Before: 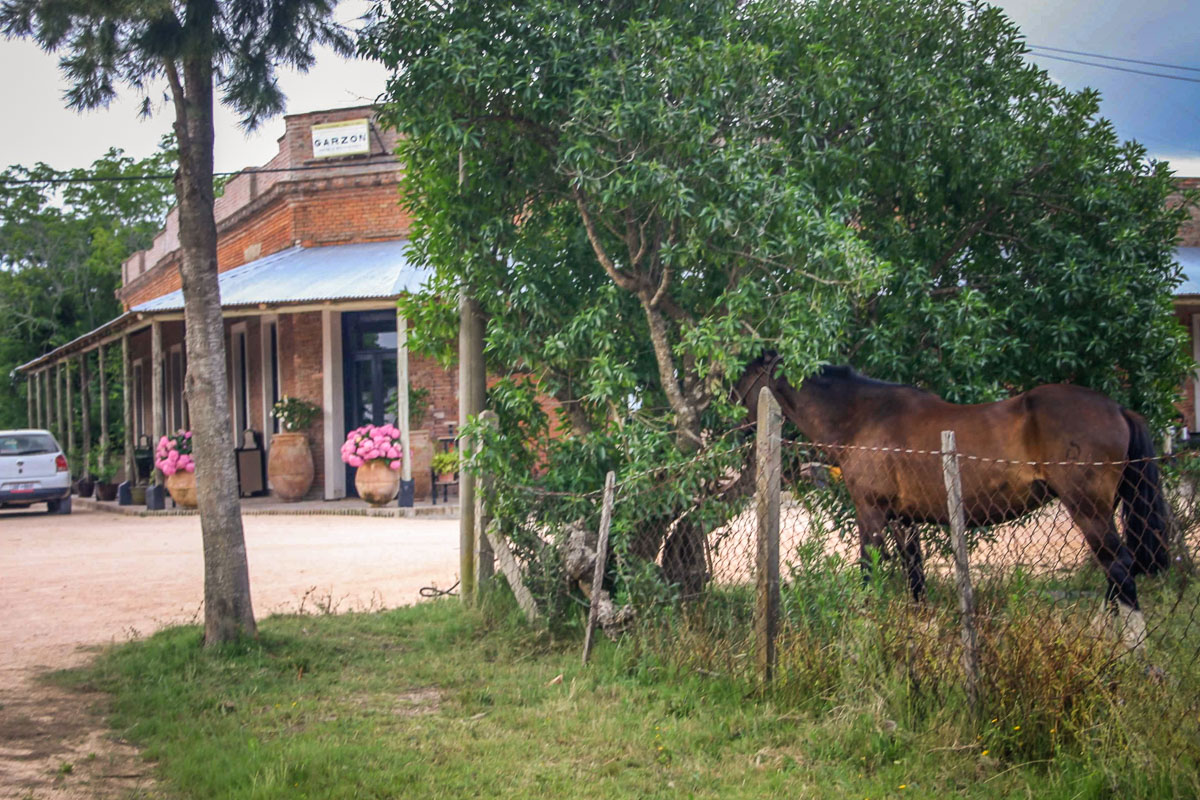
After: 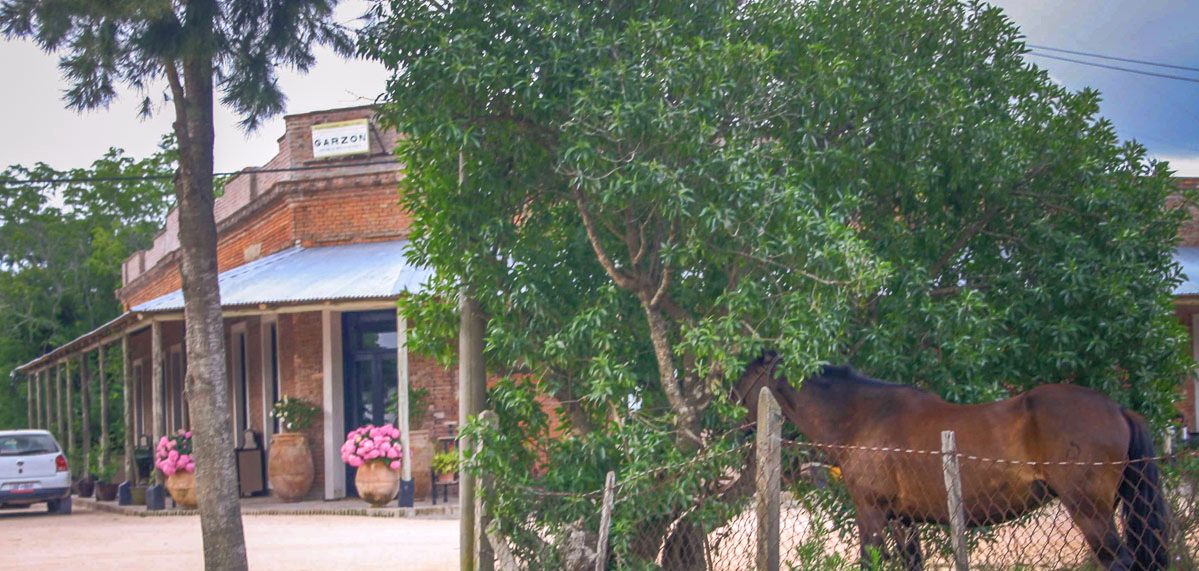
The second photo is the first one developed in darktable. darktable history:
crop: bottom 28.576%
rgb curve: curves: ch0 [(0, 0) (0.072, 0.166) (0.217, 0.293) (0.414, 0.42) (1, 1)], compensate middle gray true, preserve colors basic power
white balance: red 1.009, blue 1.027
